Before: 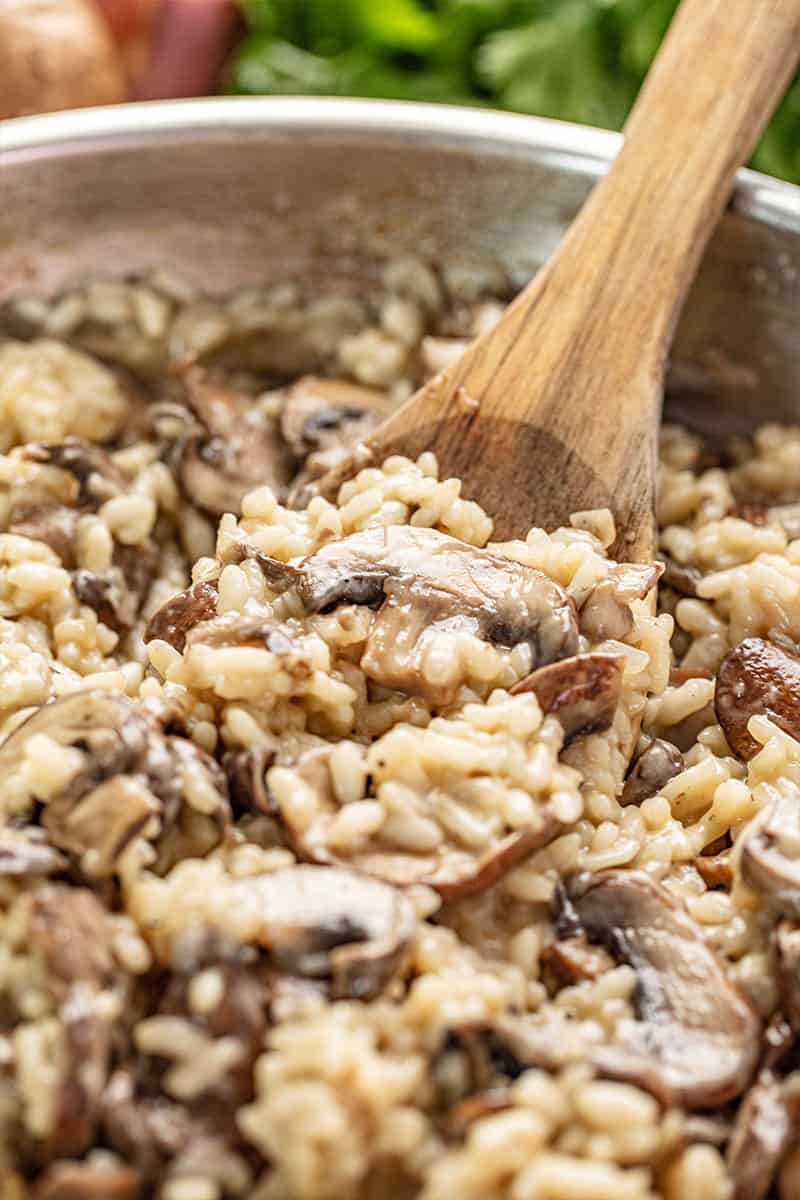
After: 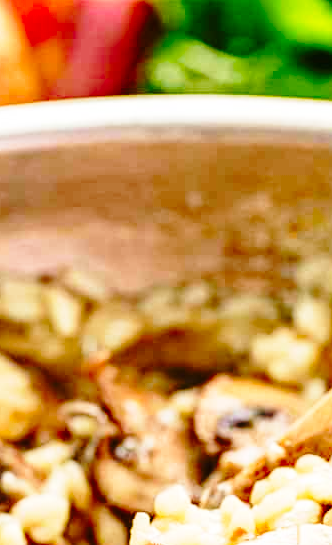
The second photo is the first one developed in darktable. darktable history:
crop and rotate: left 10.922%, top 0.09%, right 47.562%, bottom 54.414%
base curve: curves: ch0 [(0, 0) (0.04, 0.03) (0.133, 0.232) (0.448, 0.748) (0.843, 0.968) (1, 1)], preserve colors none
contrast brightness saturation: saturation 0.49
